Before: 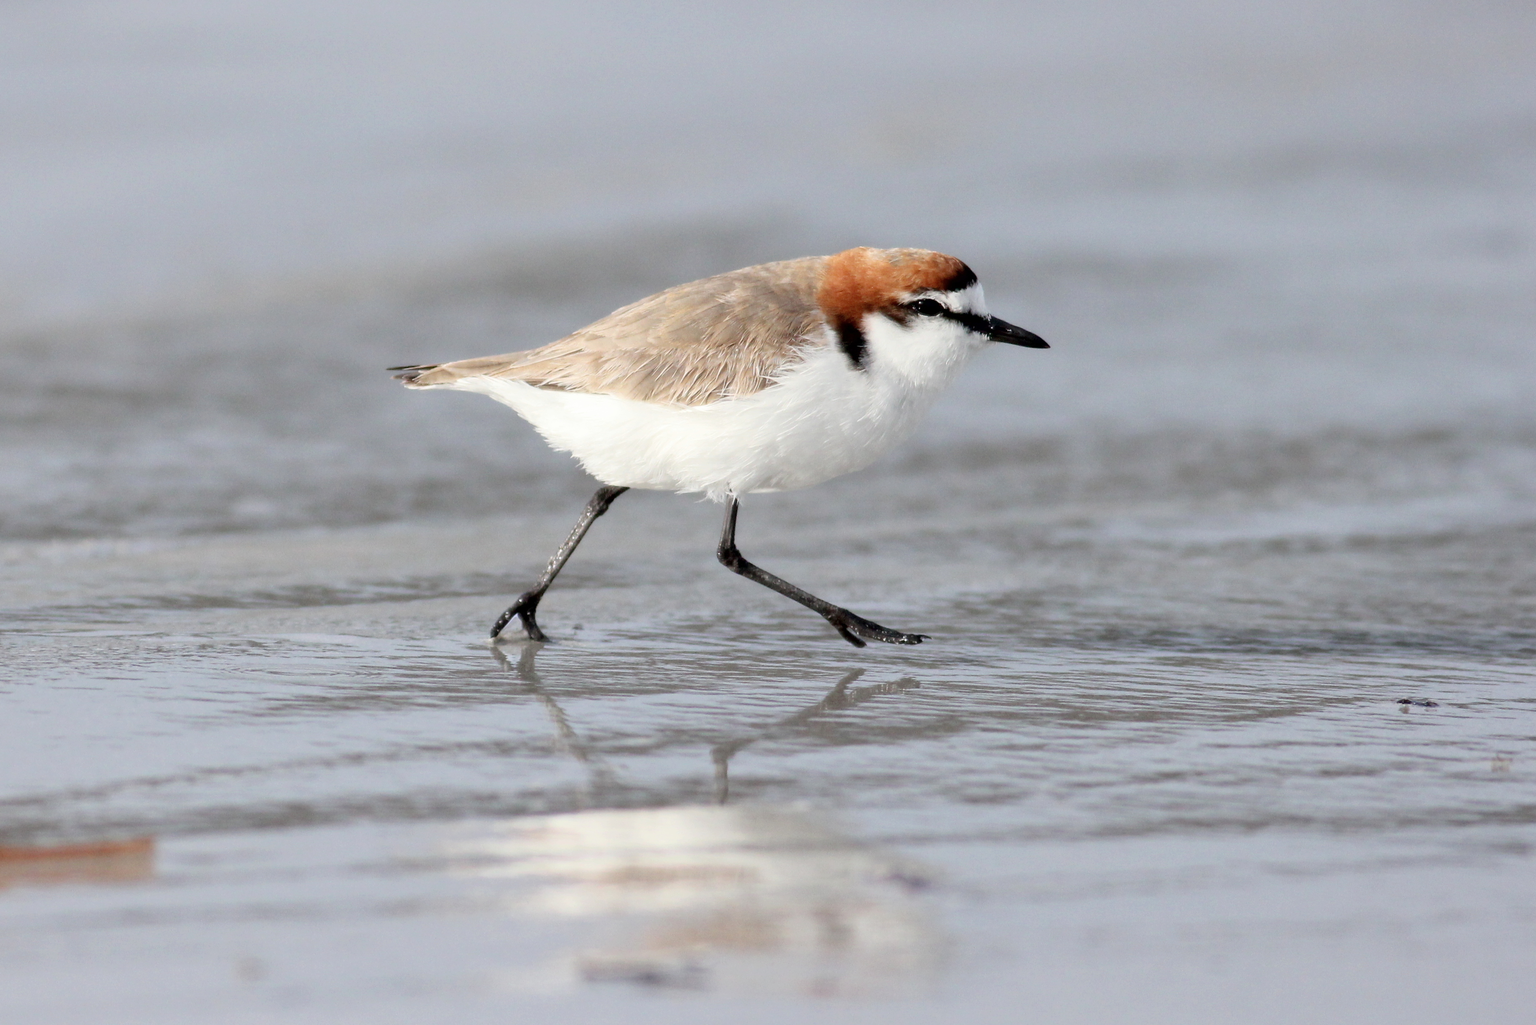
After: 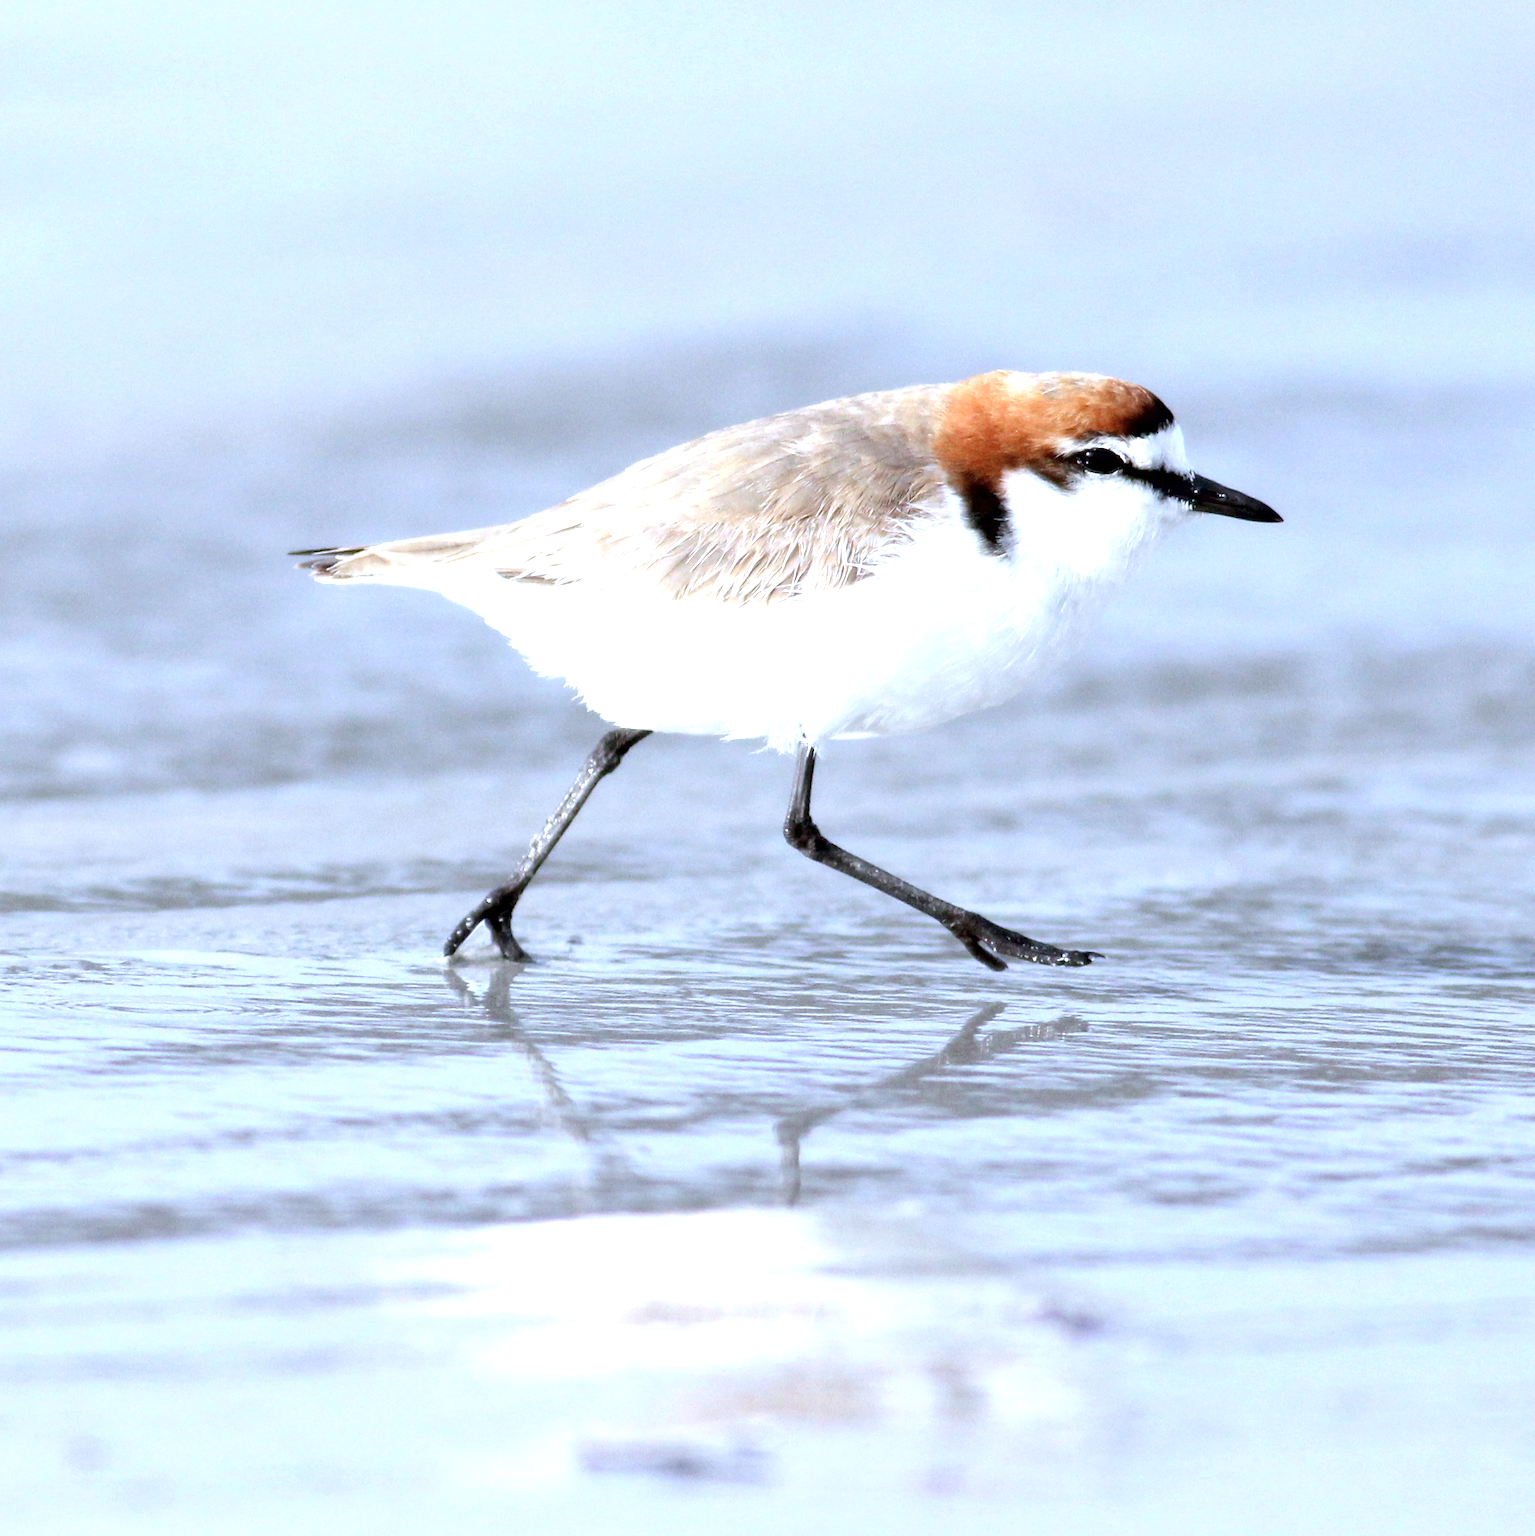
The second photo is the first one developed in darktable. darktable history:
exposure: exposure 0.943 EV, compensate highlight preservation false
crop and rotate: left 12.673%, right 20.66%
white balance: red 0.926, green 1.003, blue 1.133
